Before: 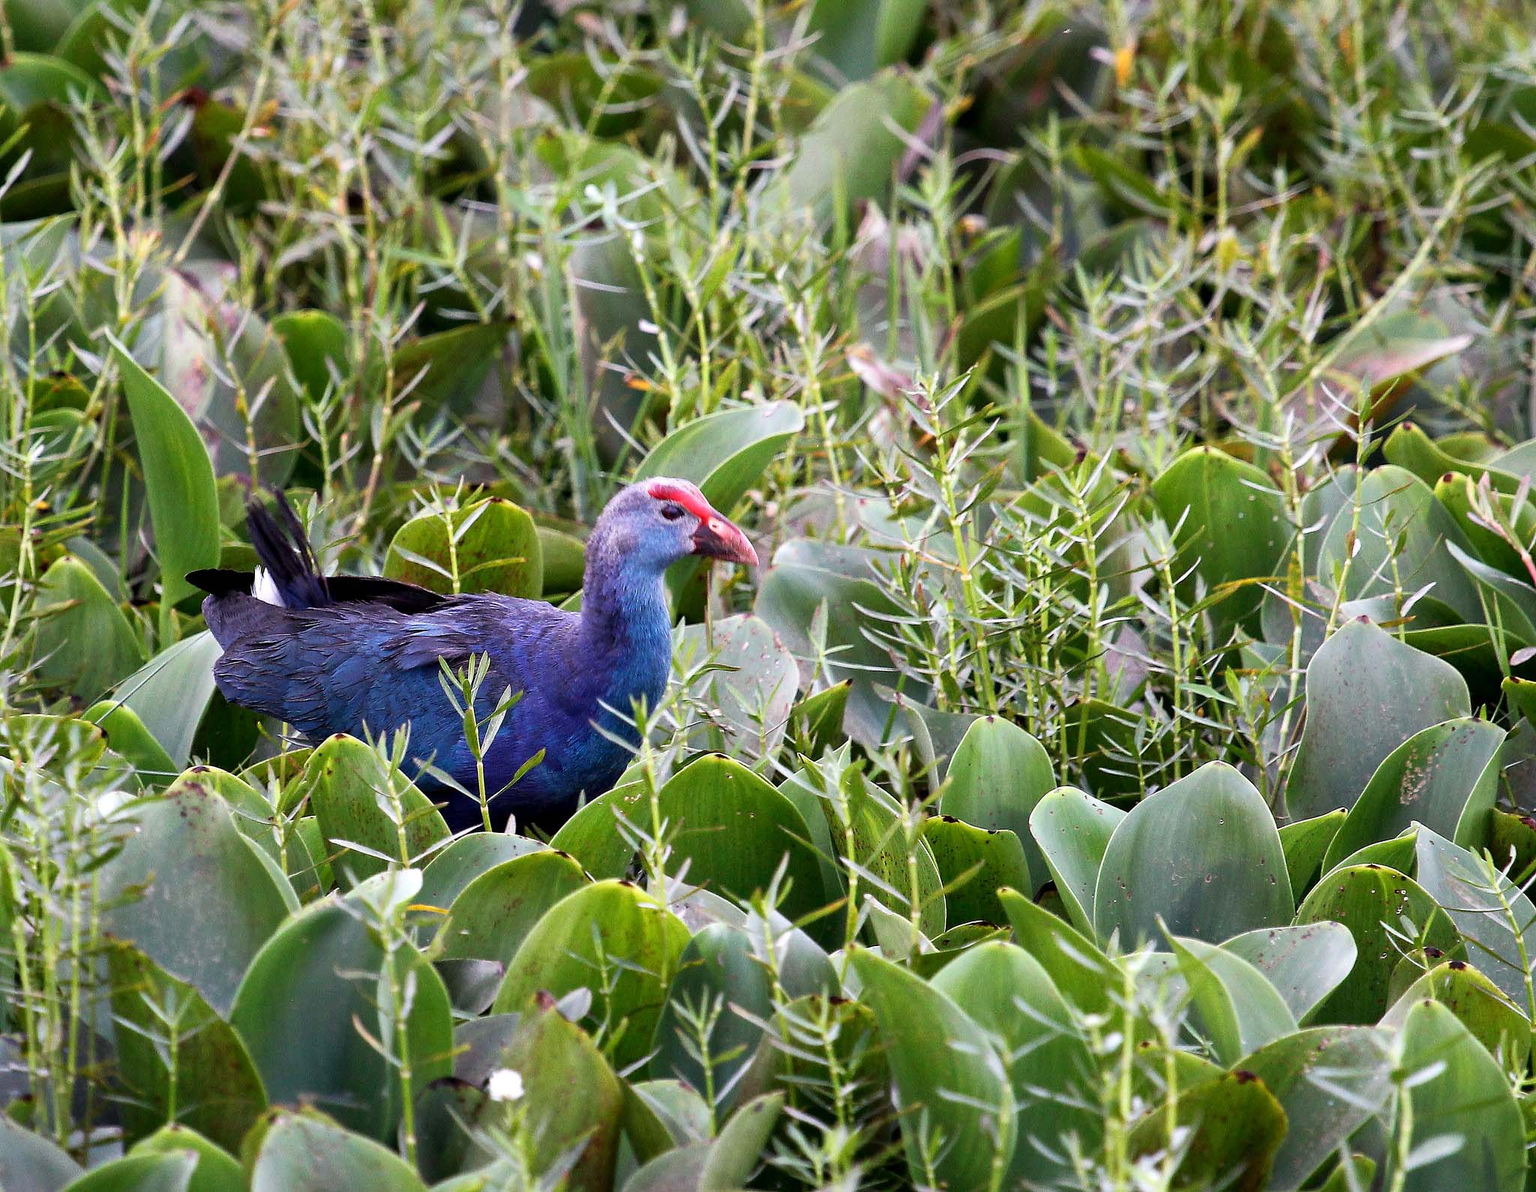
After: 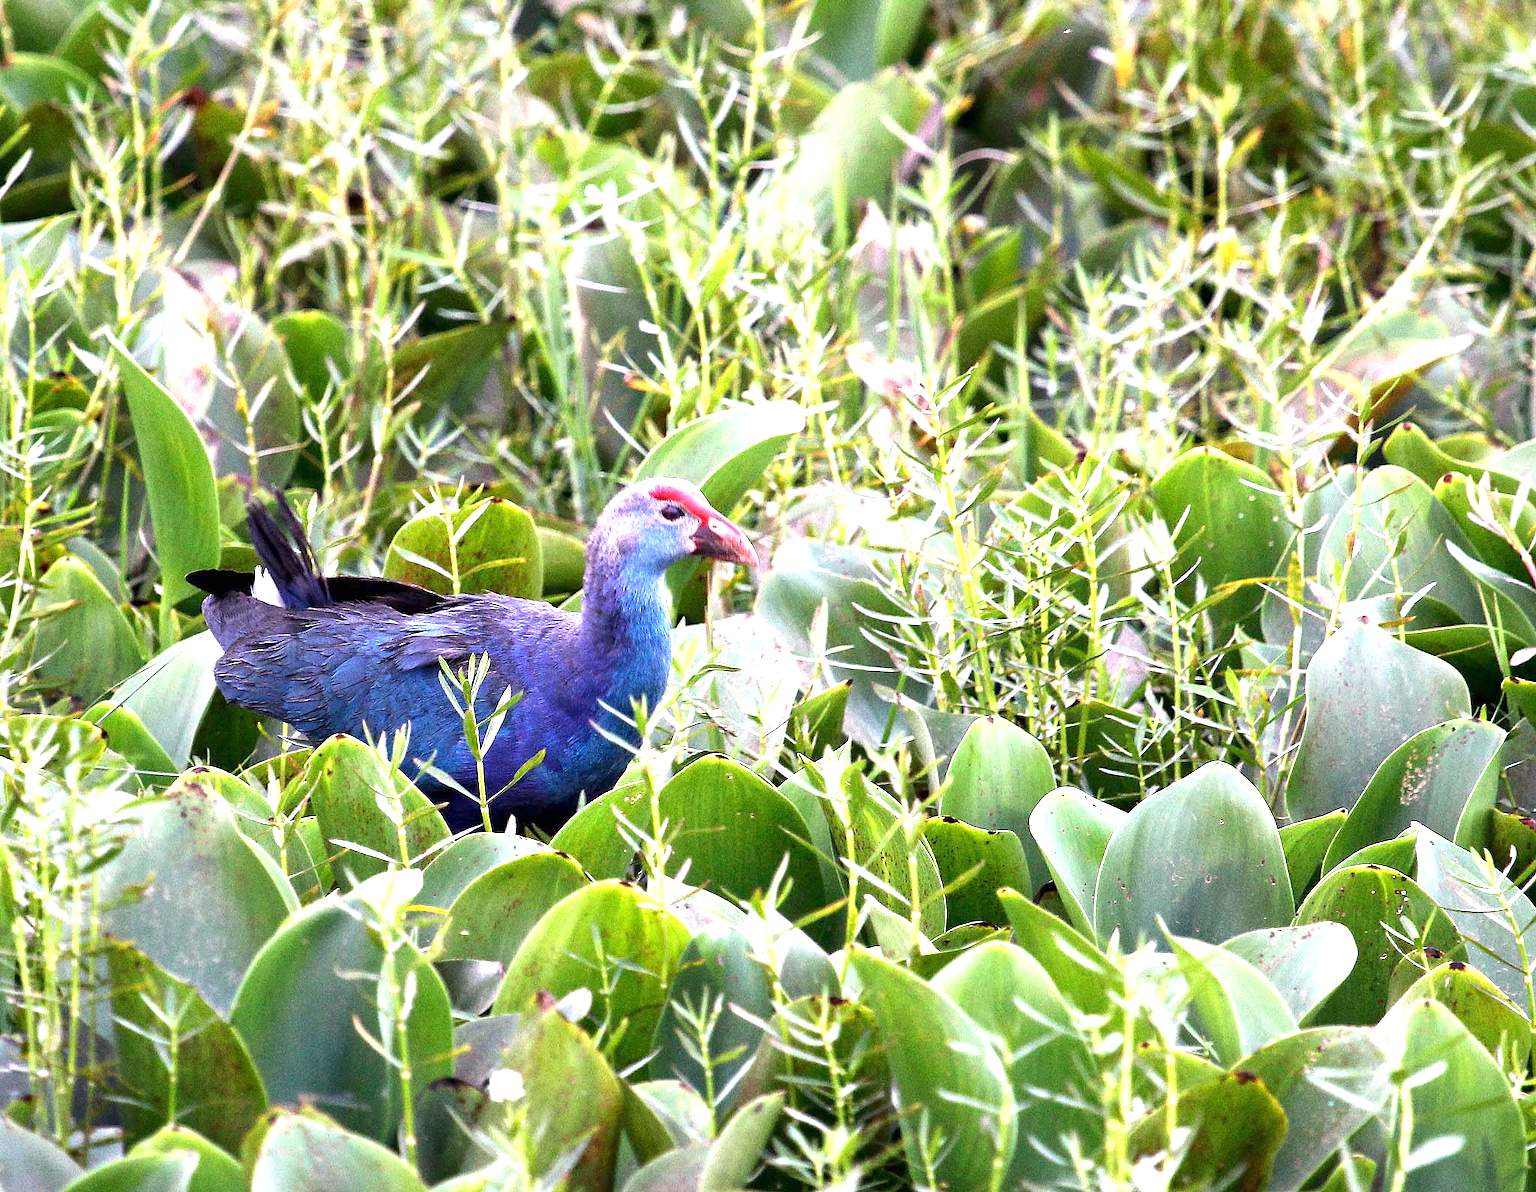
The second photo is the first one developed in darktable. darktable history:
grain: coarseness 0.09 ISO, strength 40%
exposure: exposure 1.16 EV, compensate exposure bias true, compensate highlight preservation false
